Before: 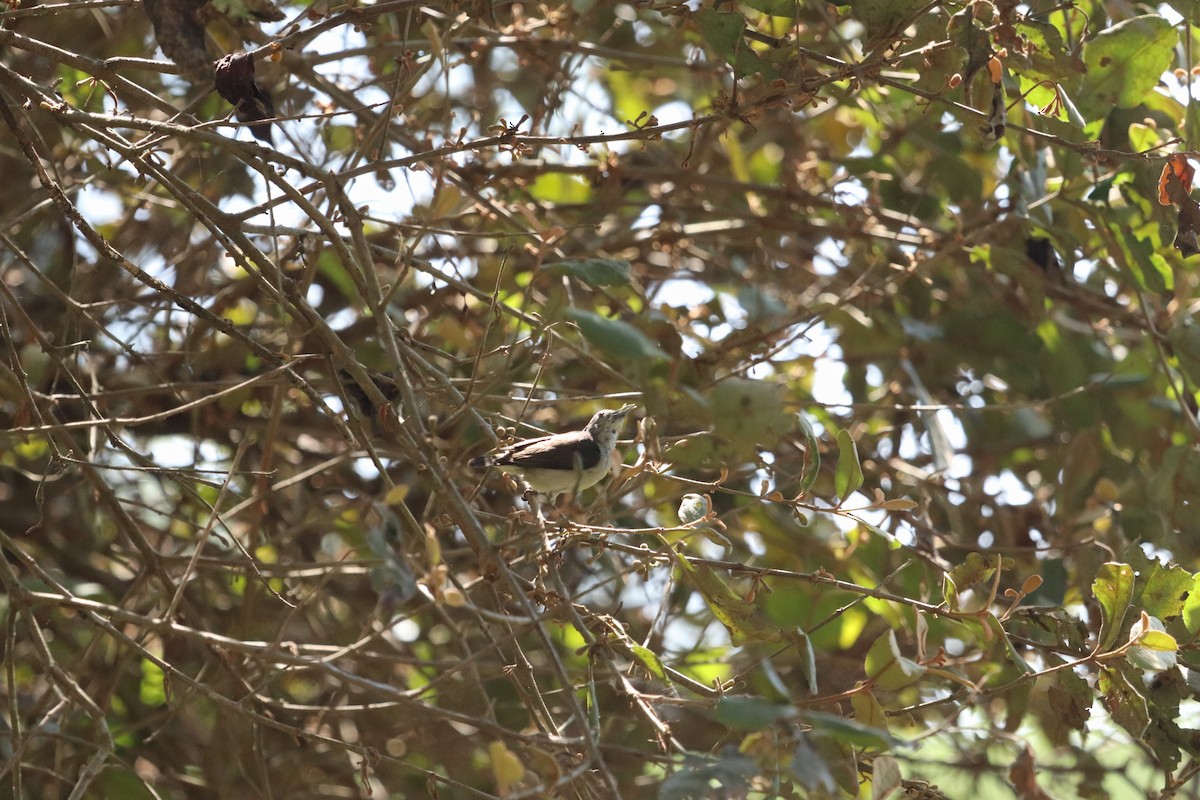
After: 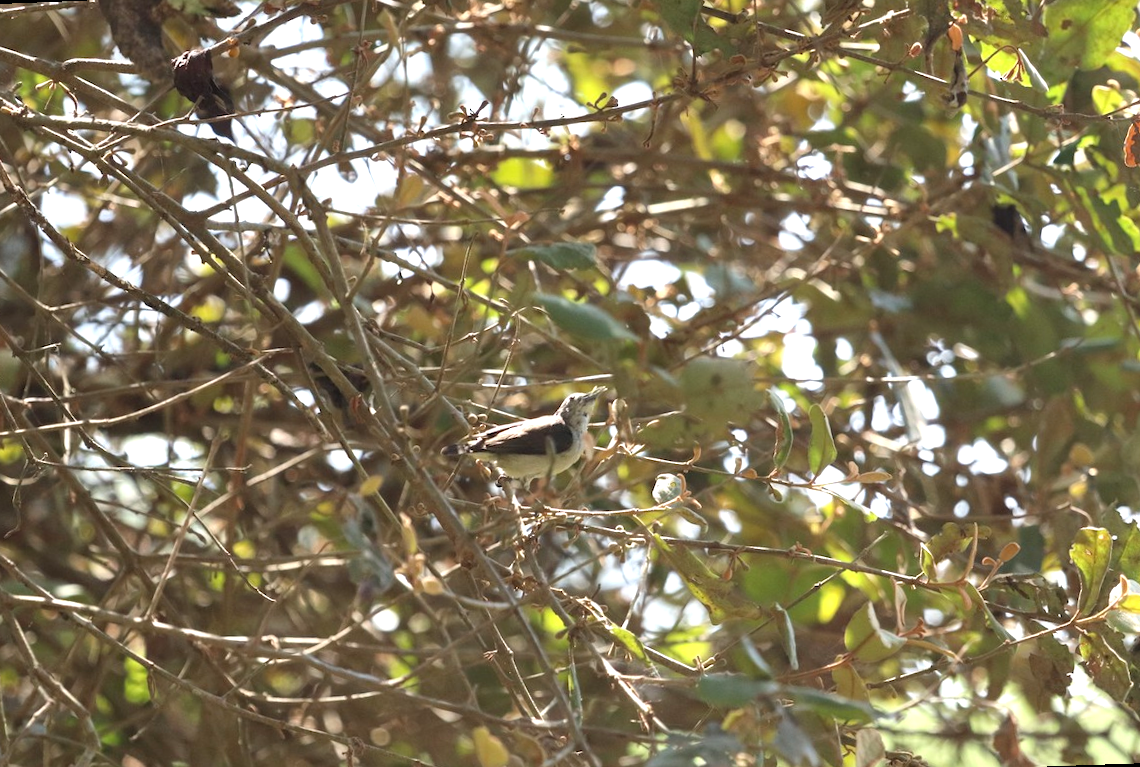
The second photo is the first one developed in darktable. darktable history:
exposure: black level correction 0, exposure 0.5 EV, compensate exposure bias true, compensate highlight preservation false
rotate and perspective: rotation -2.12°, lens shift (vertical) 0.009, lens shift (horizontal) -0.008, automatic cropping original format, crop left 0.036, crop right 0.964, crop top 0.05, crop bottom 0.959
shadows and highlights: shadows 12, white point adjustment 1.2, soften with gaussian
